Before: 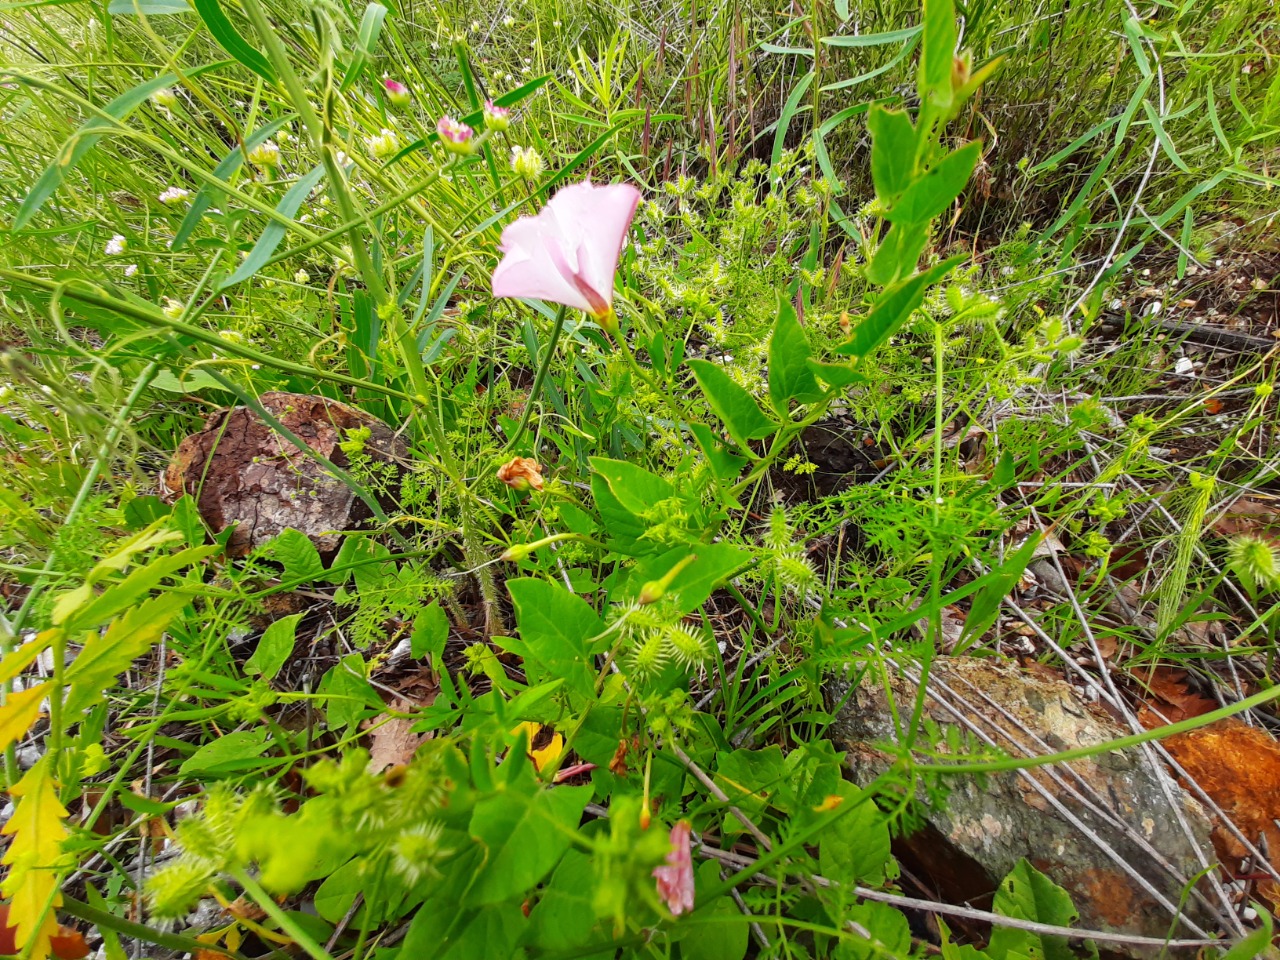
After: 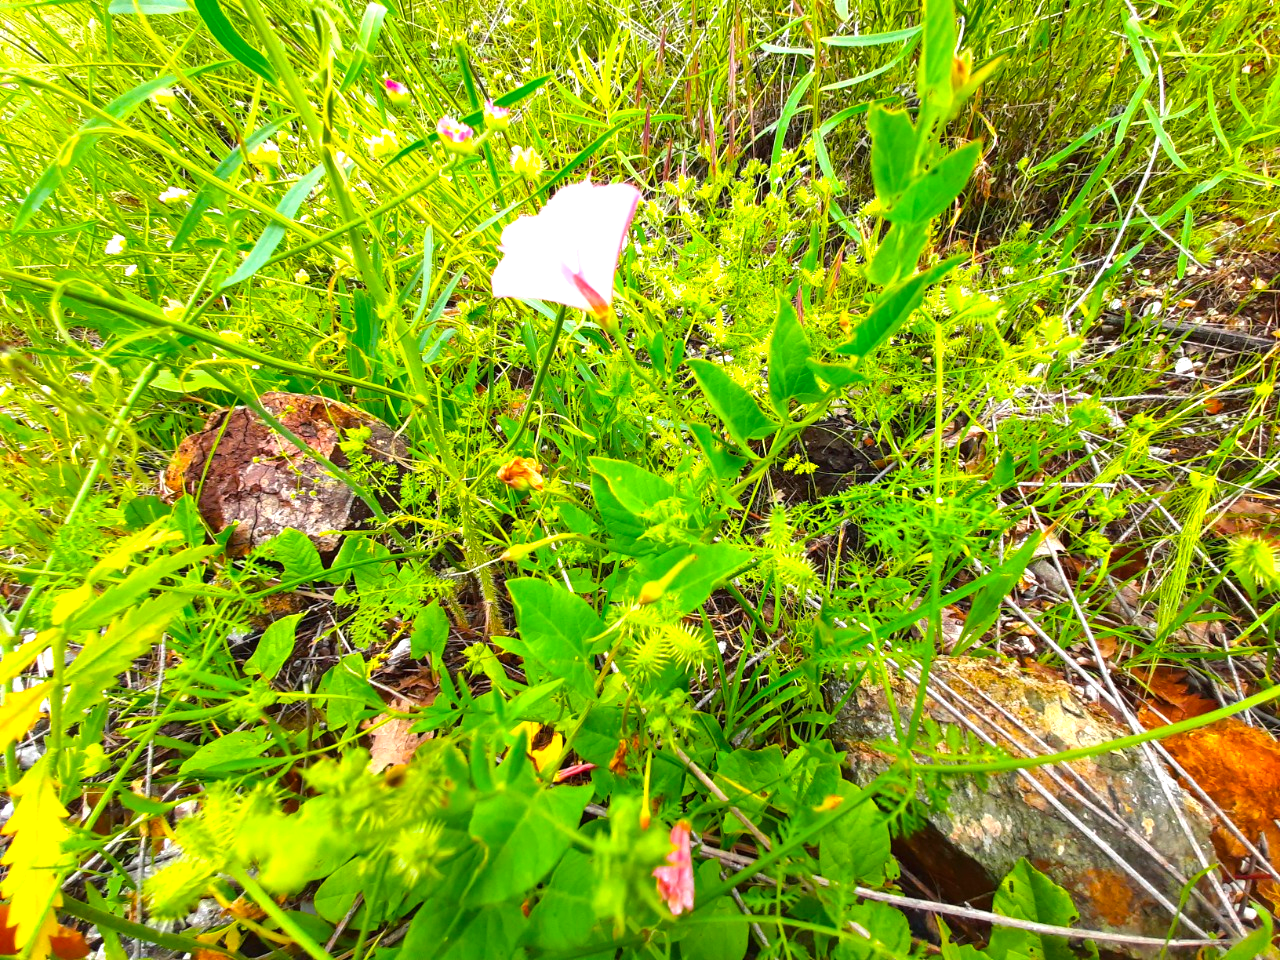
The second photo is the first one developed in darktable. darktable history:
color balance rgb: shadows lift › chroma 2.056%, shadows lift › hue 136.08°, linear chroma grading › global chroma 15.483%, perceptual saturation grading › global saturation 14.888%, global vibrance 20%
exposure: black level correction 0, exposure 0.891 EV, compensate highlight preservation false
